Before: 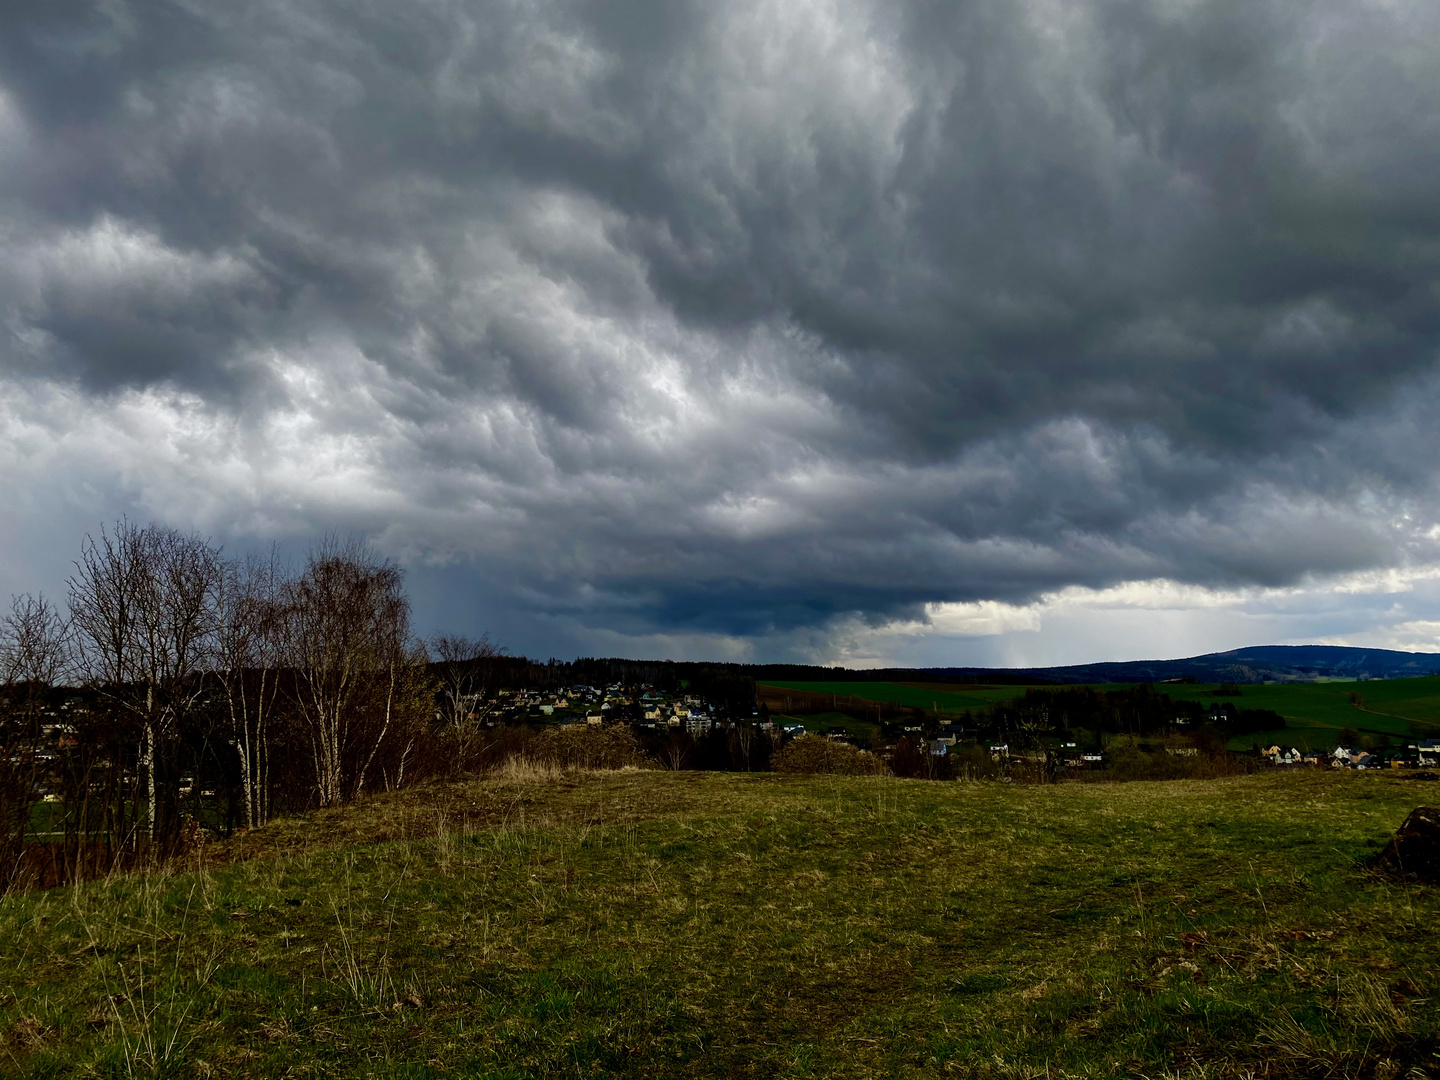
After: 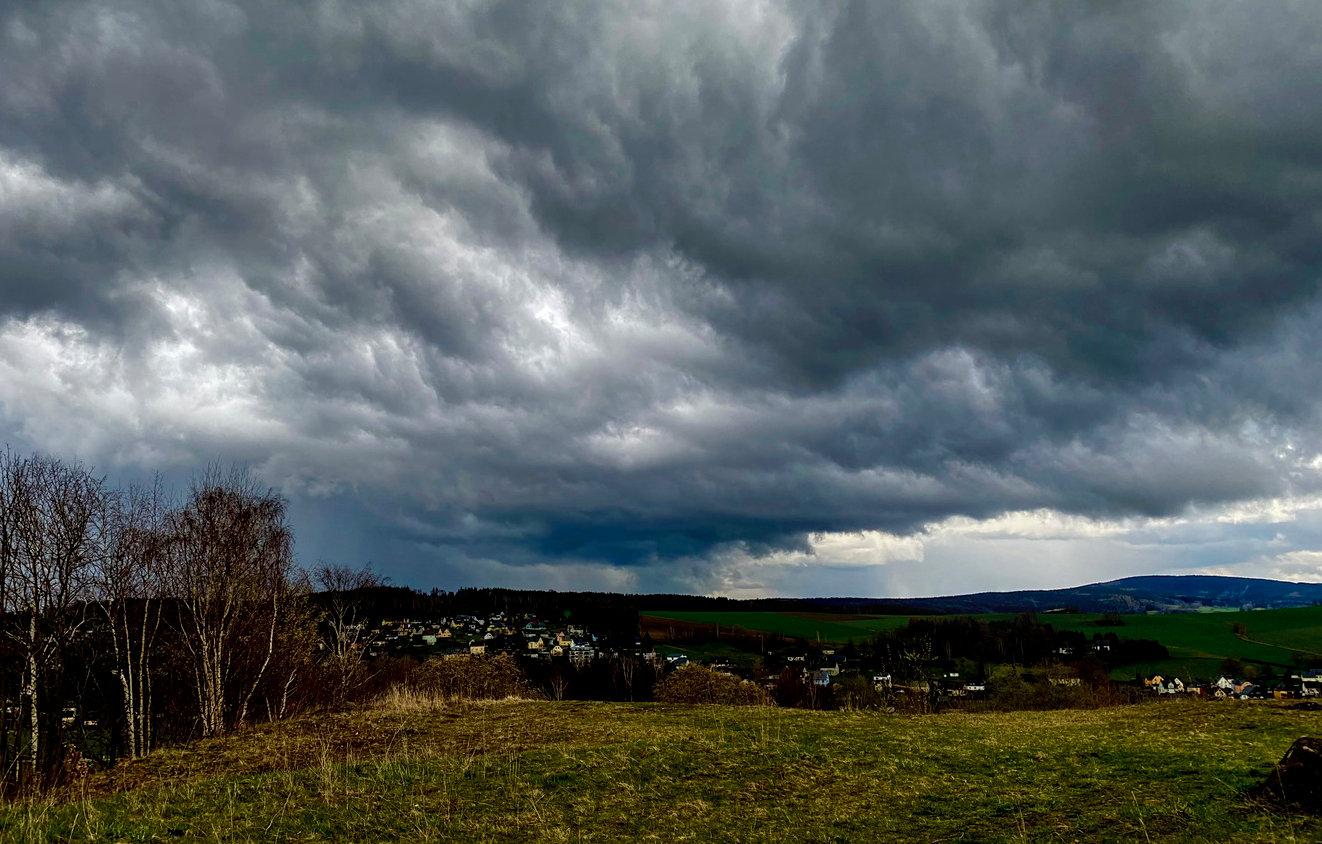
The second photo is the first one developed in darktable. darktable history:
local contrast: on, module defaults
exposure: compensate highlight preservation false
sharpen: amount 0.202
crop: left 8.188%, top 6.546%, bottom 15.237%
